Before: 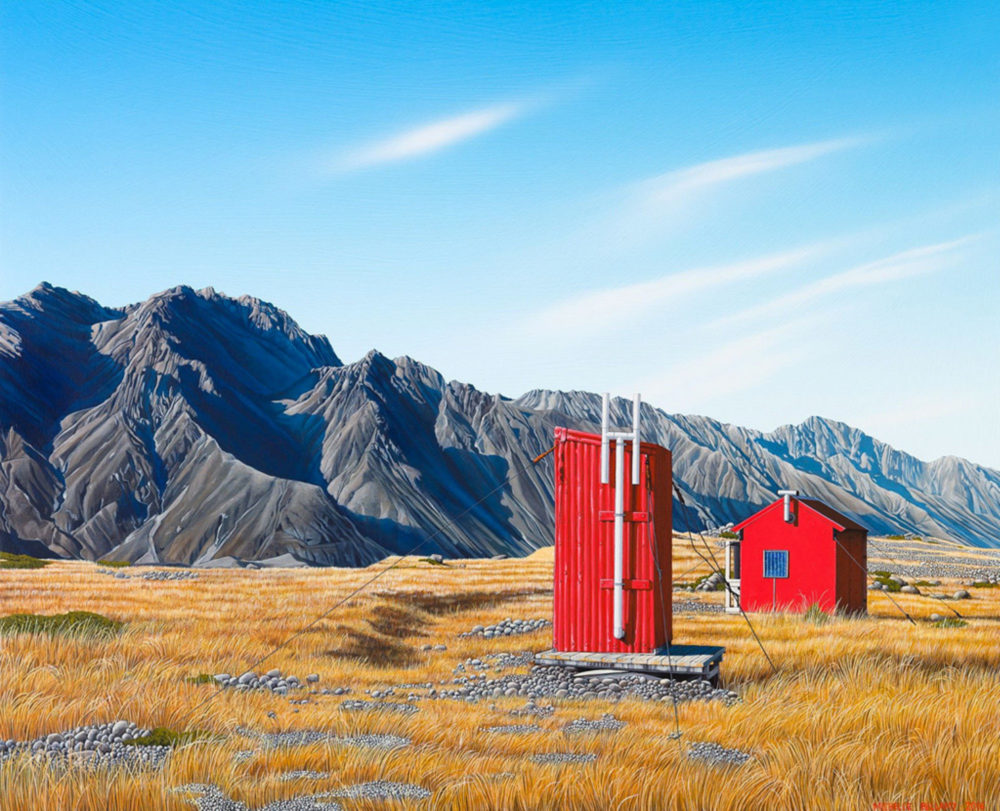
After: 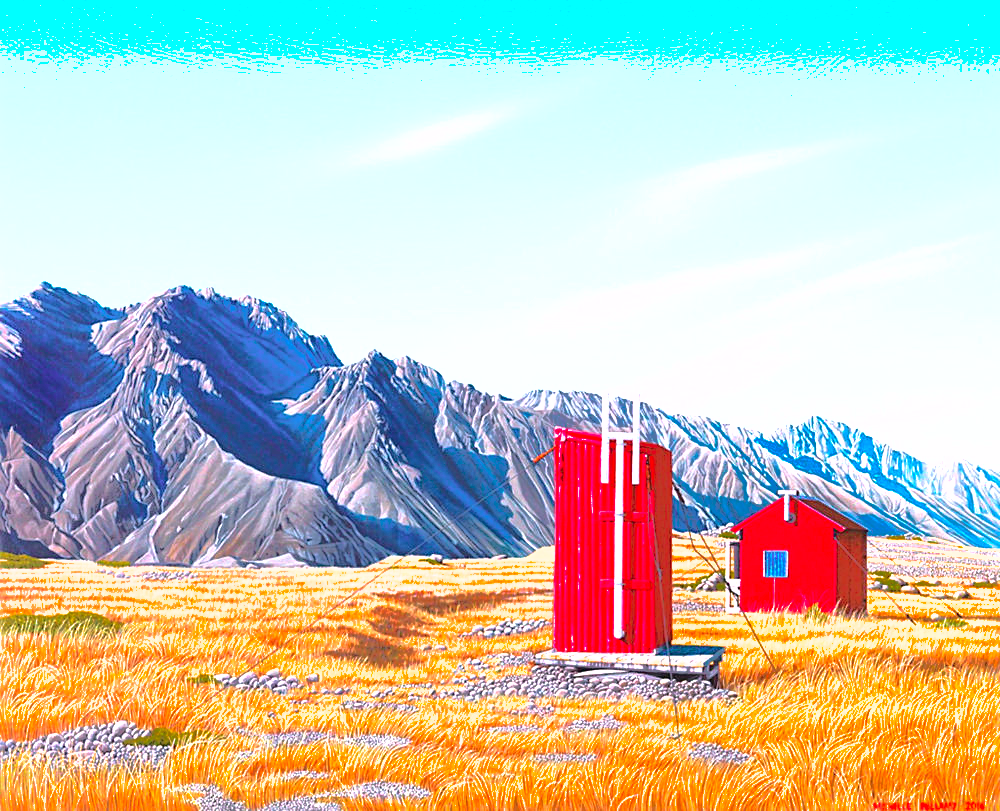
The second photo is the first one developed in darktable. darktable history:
exposure: black level correction 0, exposure 1.5 EV, compensate exposure bias true, compensate highlight preservation false
white balance: red 1.05, blue 1.072
rotate and perspective: crop left 0, crop top 0
shadows and highlights: shadows 40, highlights -60
tone curve: curves: ch0 [(0, 0.012) (0.052, 0.04) (0.107, 0.086) (0.276, 0.265) (0.461, 0.531) (0.718, 0.79) (0.921, 0.909) (0.999, 0.951)]; ch1 [(0, 0) (0.339, 0.298) (0.402, 0.363) (0.444, 0.415) (0.485, 0.469) (0.494, 0.493) (0.504, 0.501) (0.525, 0.534) (0.555, 0.587) (0.594, 0.647) (1, 1)]; ch2 [(0, 0) (0.48, 0.48) (0.504, 0.5) (0.535, 0.557) (0.581, 0.623) (0.649, 0.683) (0.824, 0.815) (1, 1)], color space Lab, independent channels, preserve colors none
sharpen: on, module defaults
